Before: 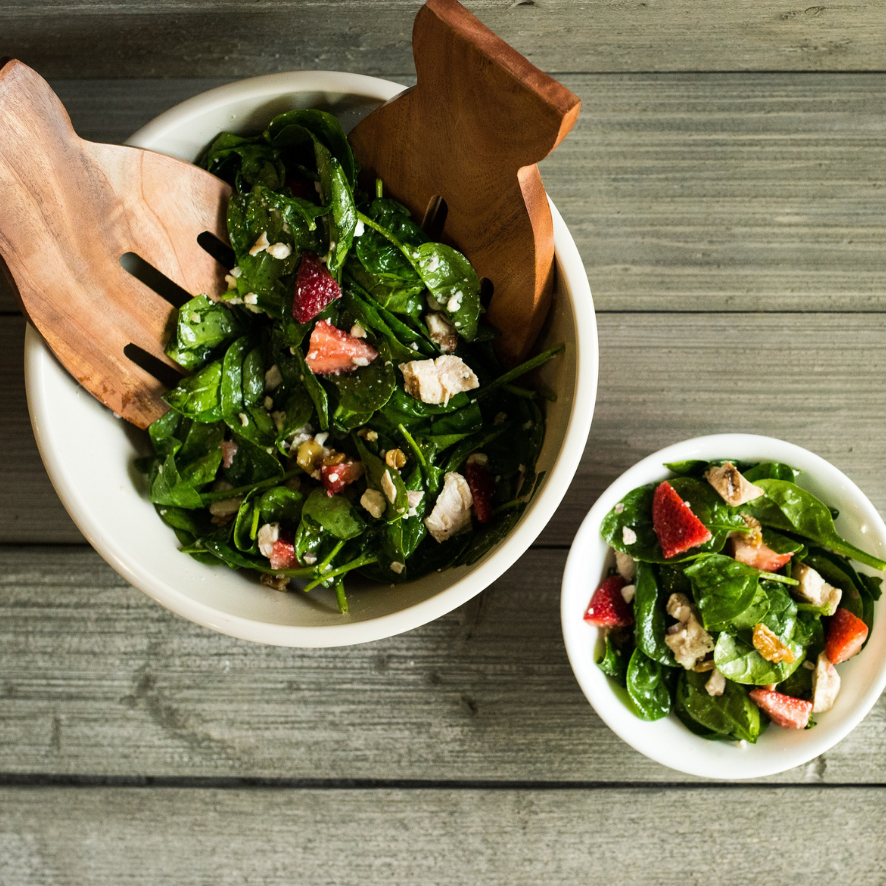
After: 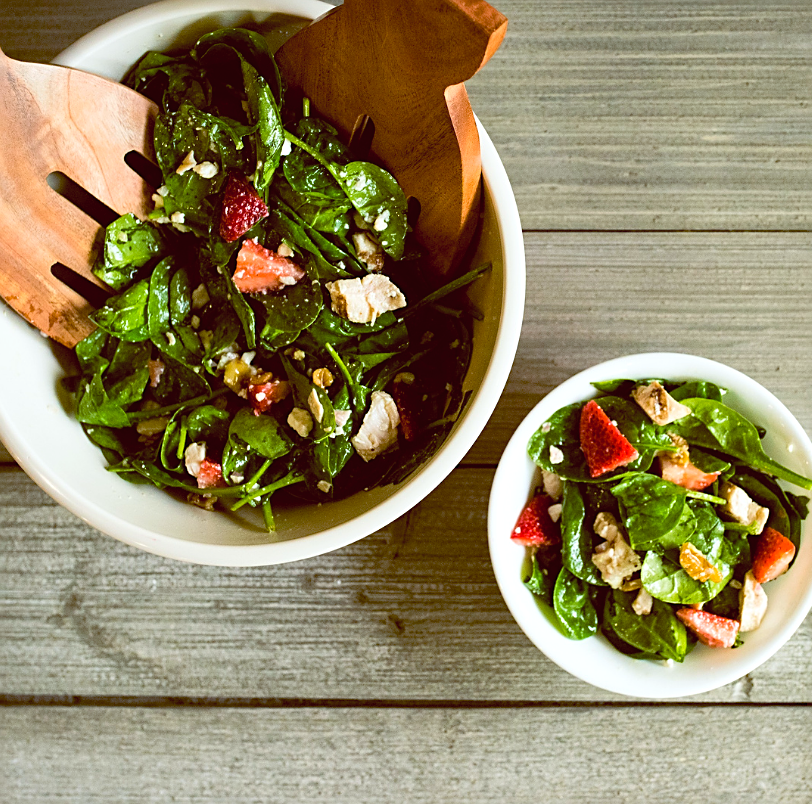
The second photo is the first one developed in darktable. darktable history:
color balance: lift [1, 1.015, 1.004, 0.985], gamma [1, 0.958, 0.971, 1.042], gain [1, 0.956, 0.977, 1.044]
color balance rgb: on, module defaults
contrast brightness saturation: brightness 0.09, saturation 0.19
exposure: exposure 0.081 EV, compensate highlight preservation false
crop and rotate: left 8.262%, top 9.226%
sharpen: on, module defaults
